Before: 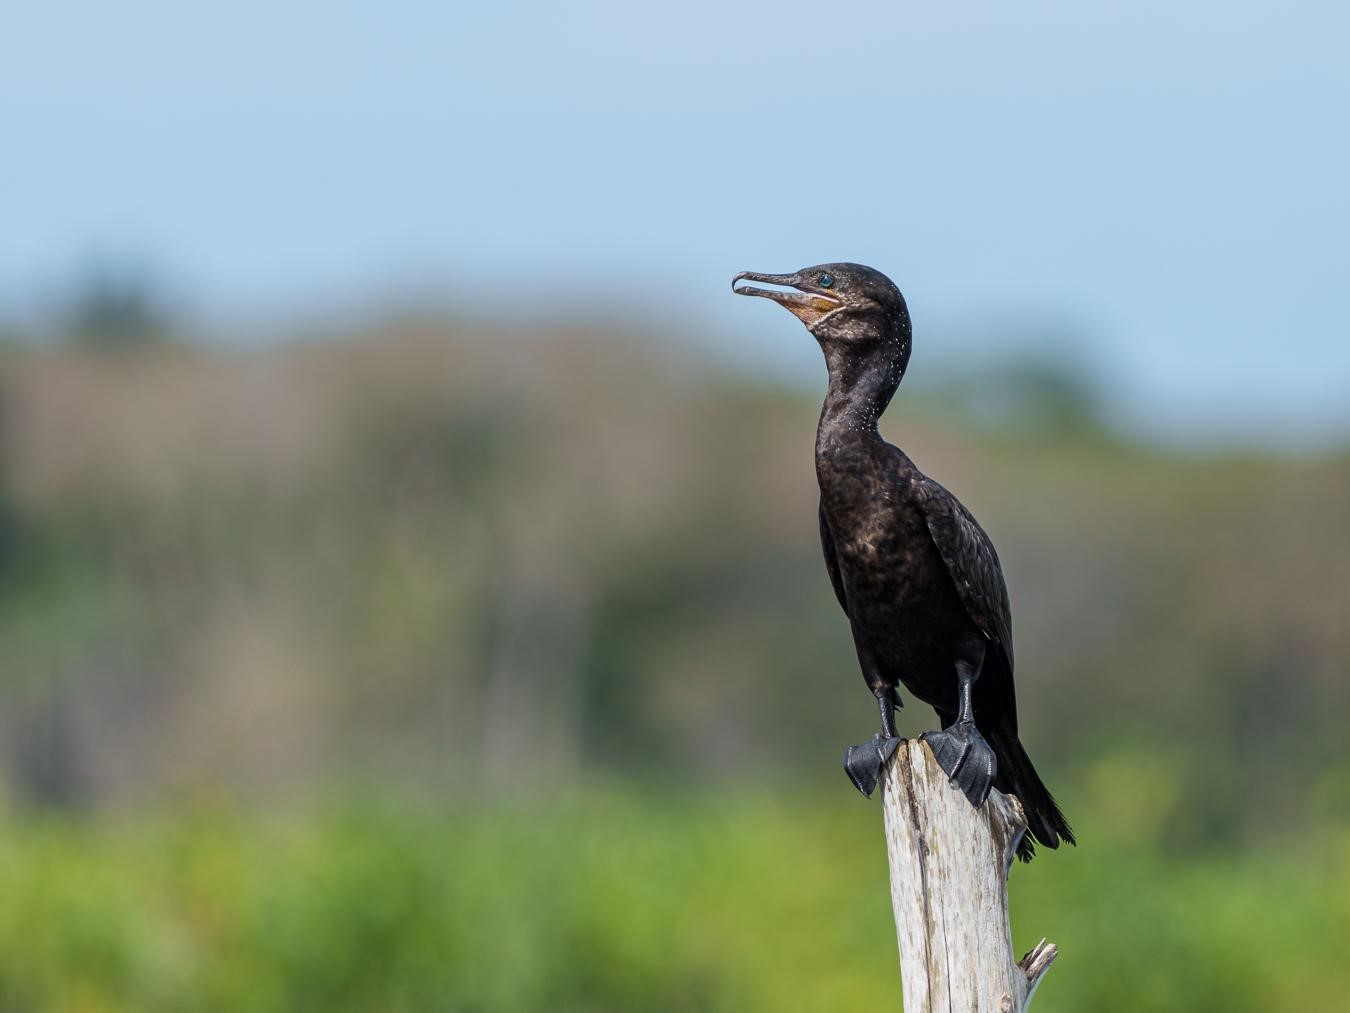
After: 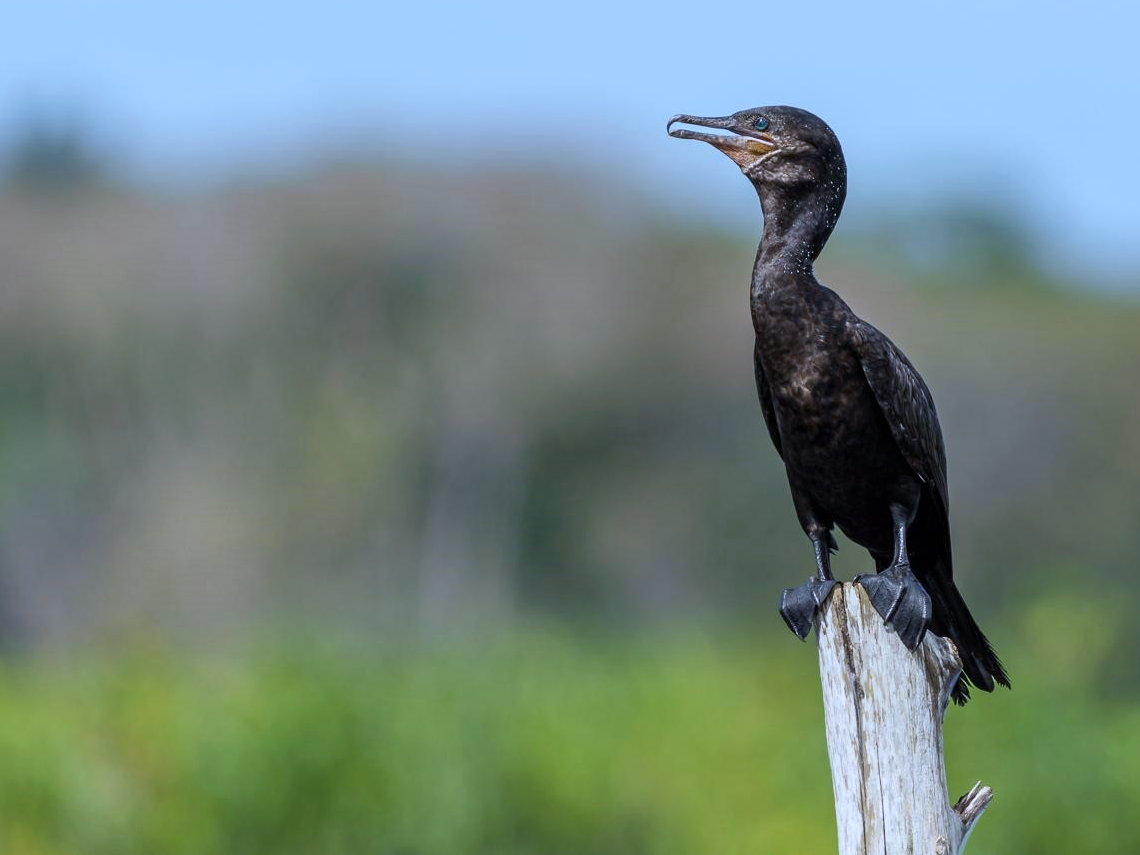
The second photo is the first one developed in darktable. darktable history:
white balance: red 0.931, blue 1.11
crop and rotate: left 4.842%, top 15.51%, right 10.668%
